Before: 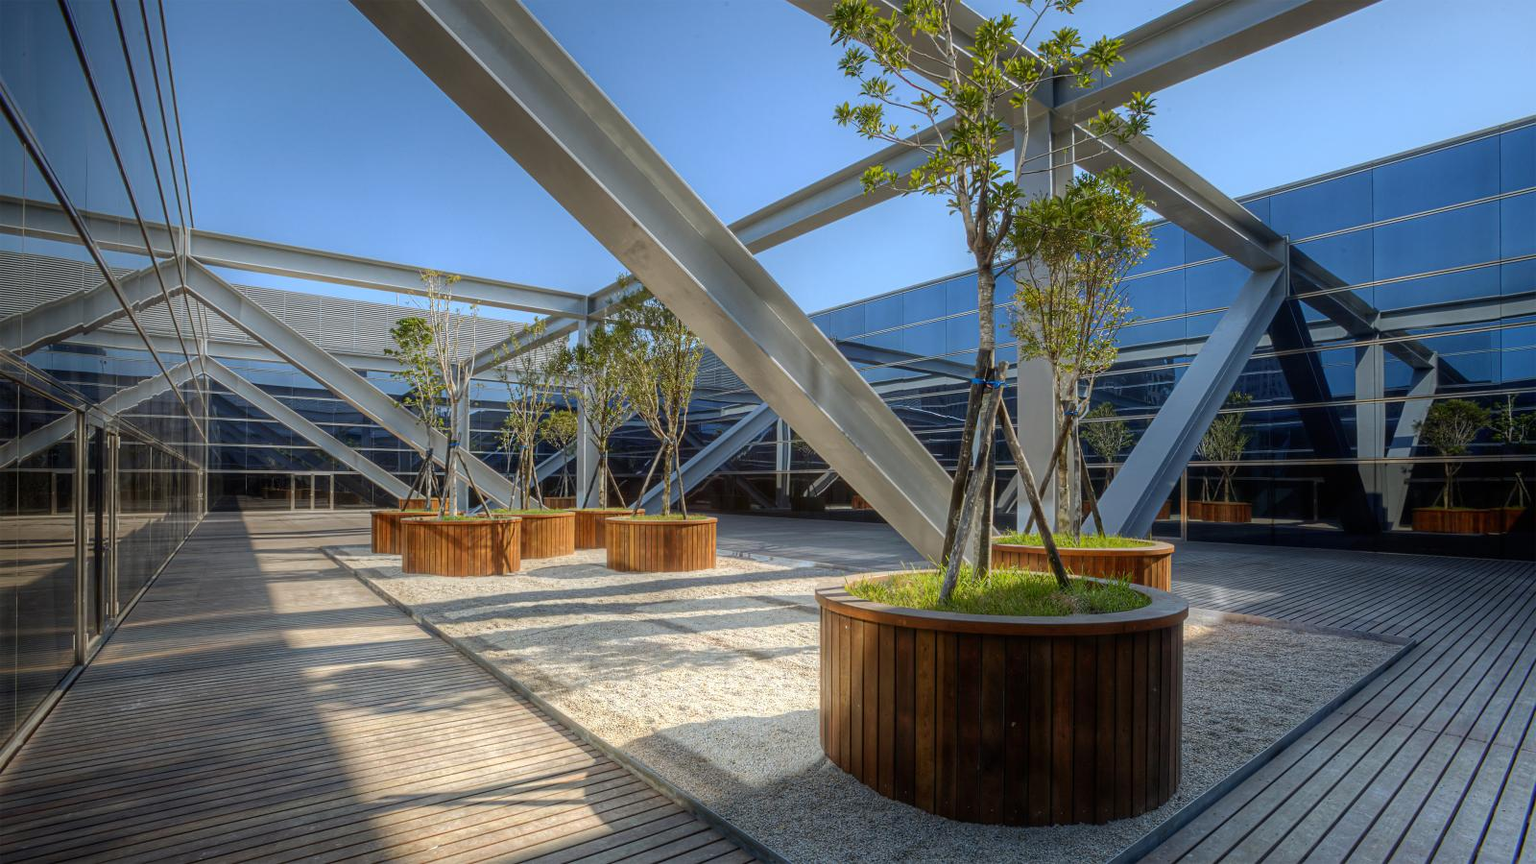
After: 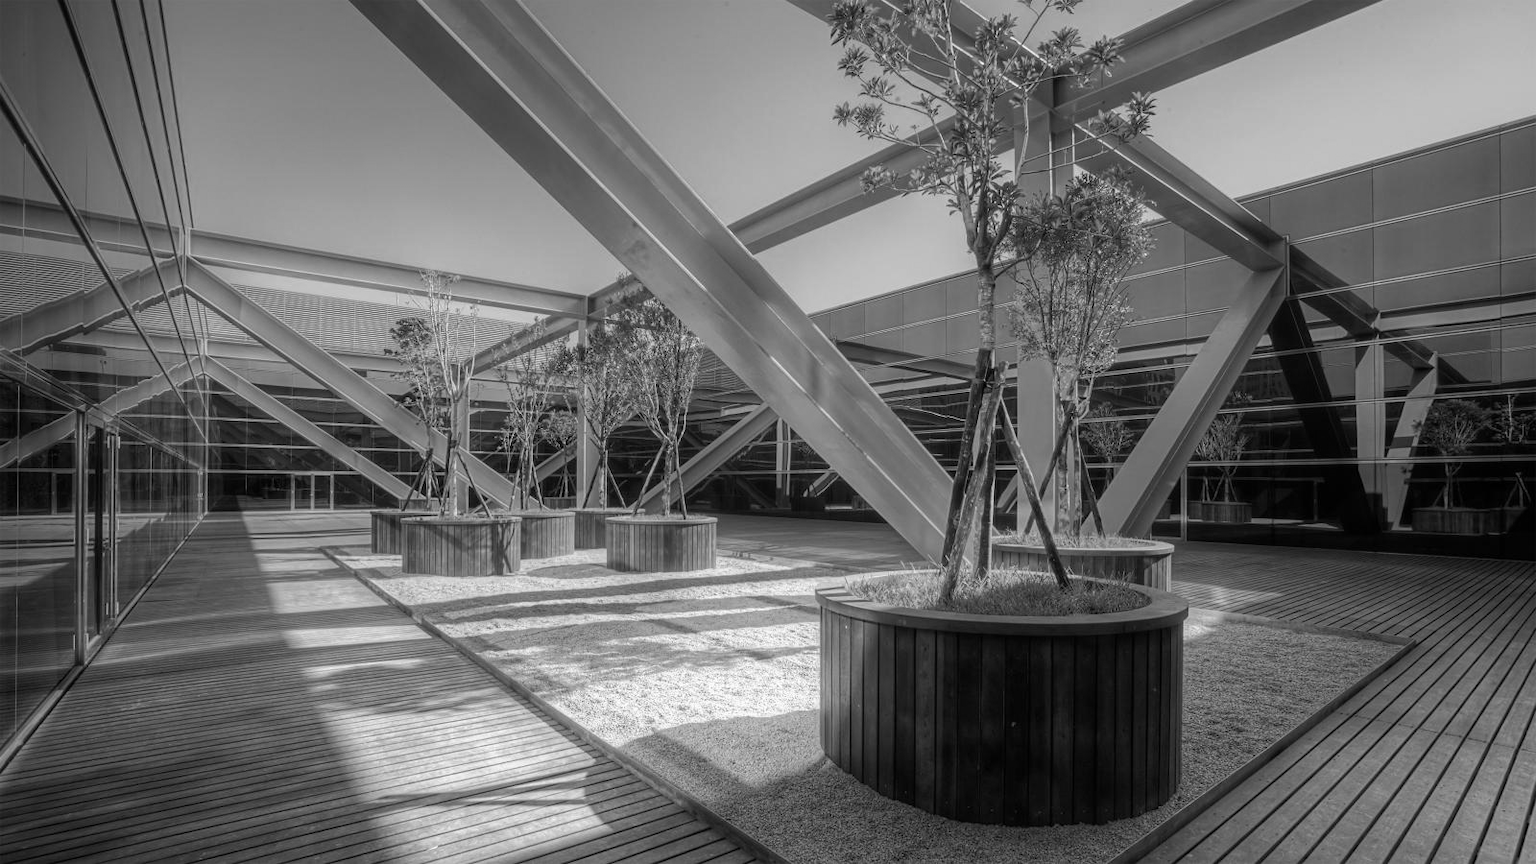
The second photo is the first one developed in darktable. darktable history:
monochrome: on, module defaults
velvia: on, module defaults
